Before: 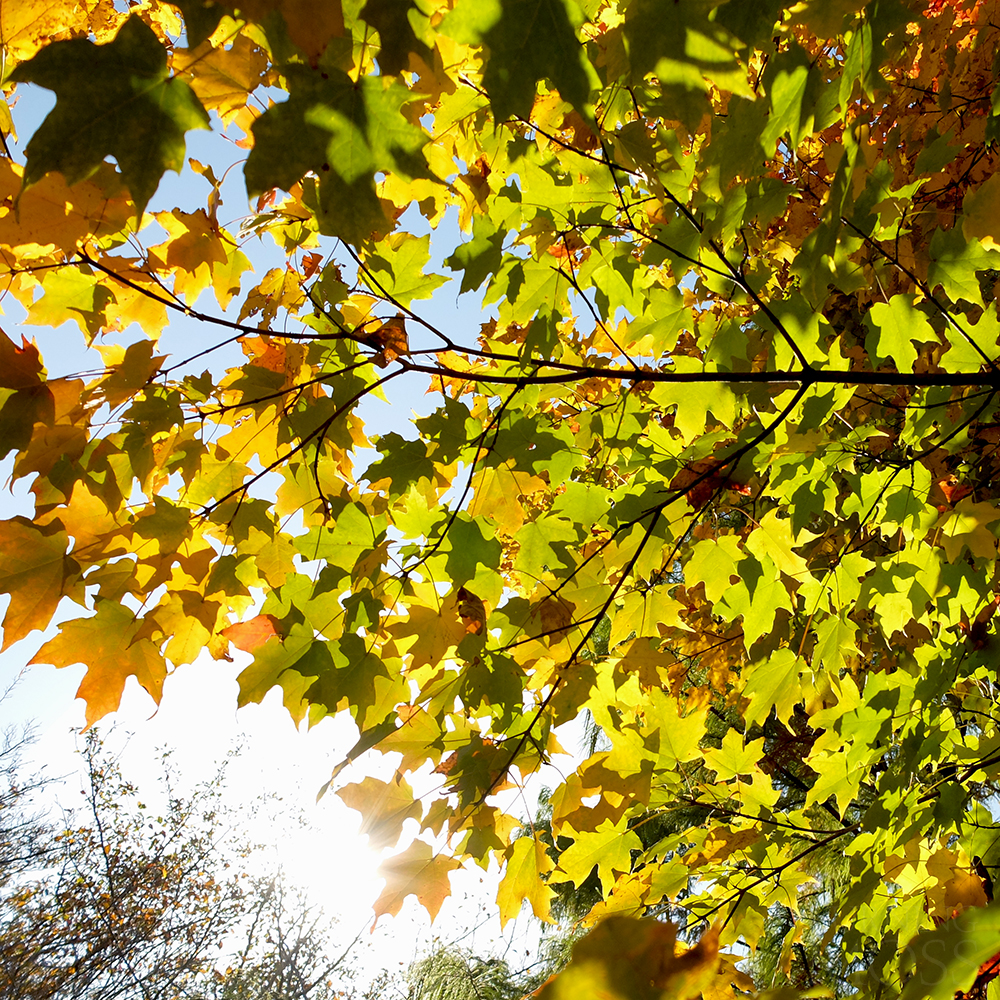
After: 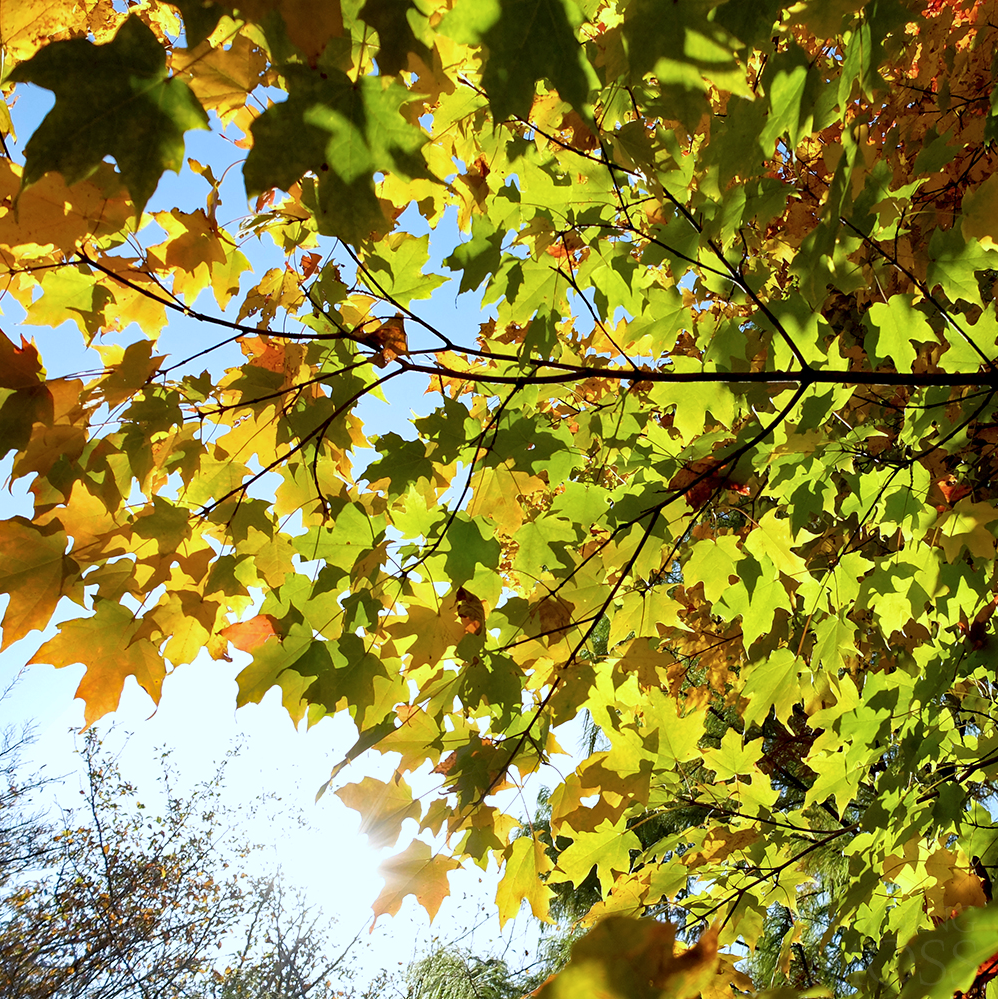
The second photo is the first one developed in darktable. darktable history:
haze removal: compatibility mode true, adaptive false
crop: left 0.131%
color calibration: x 0.372, y 0.387, temperature 4286.38 K
